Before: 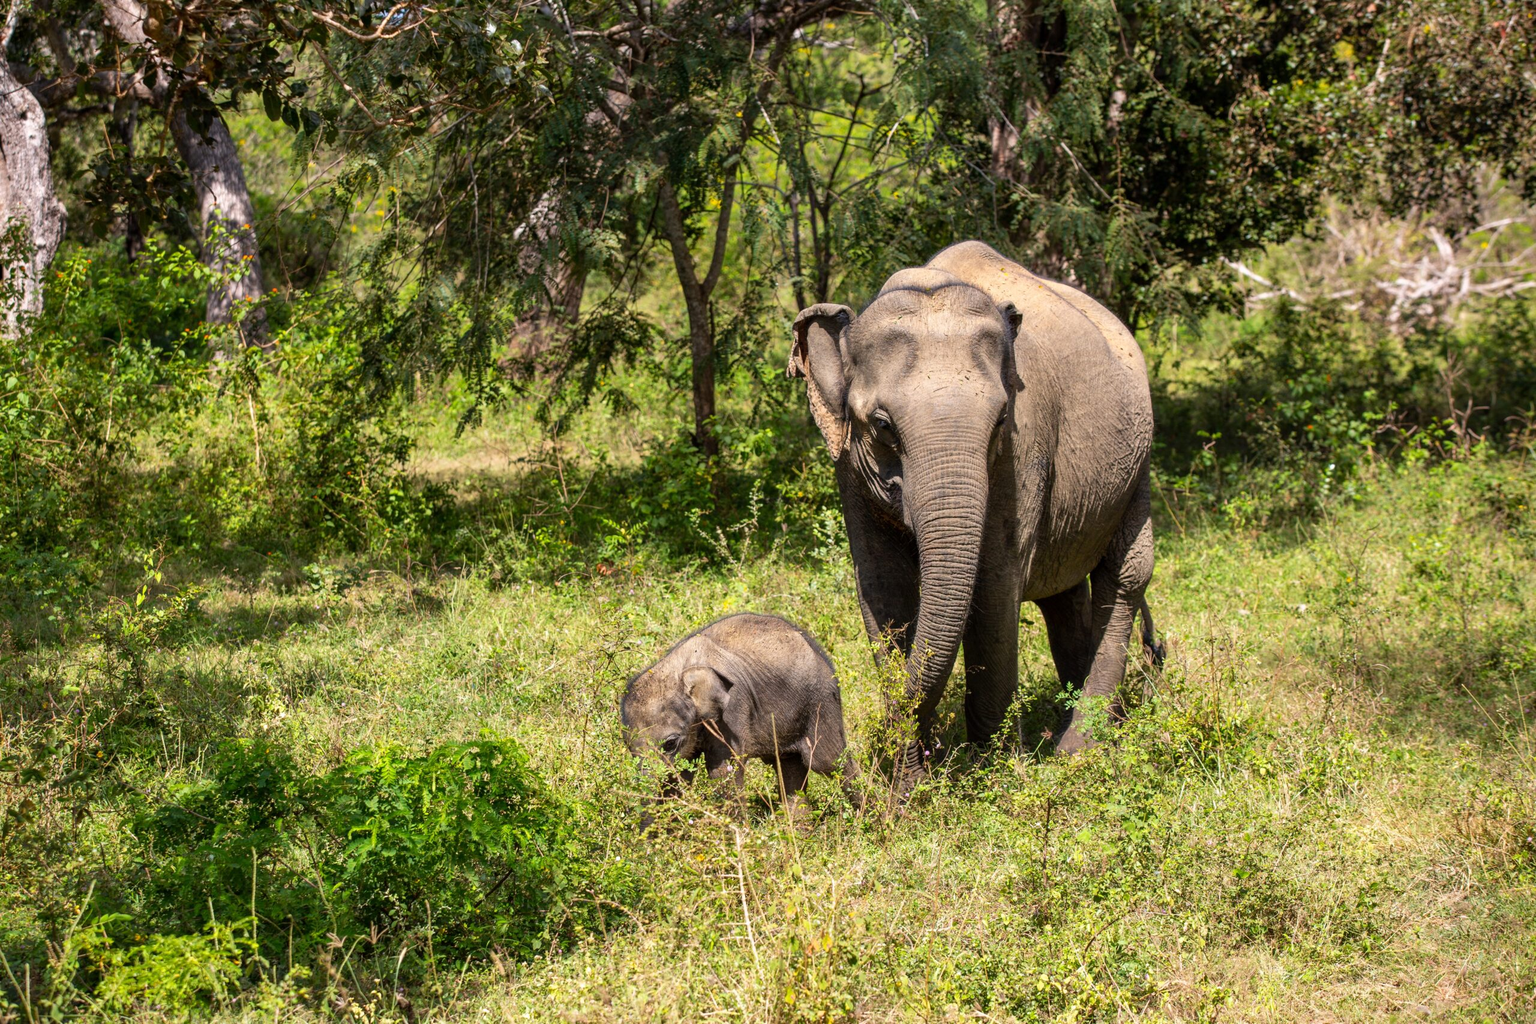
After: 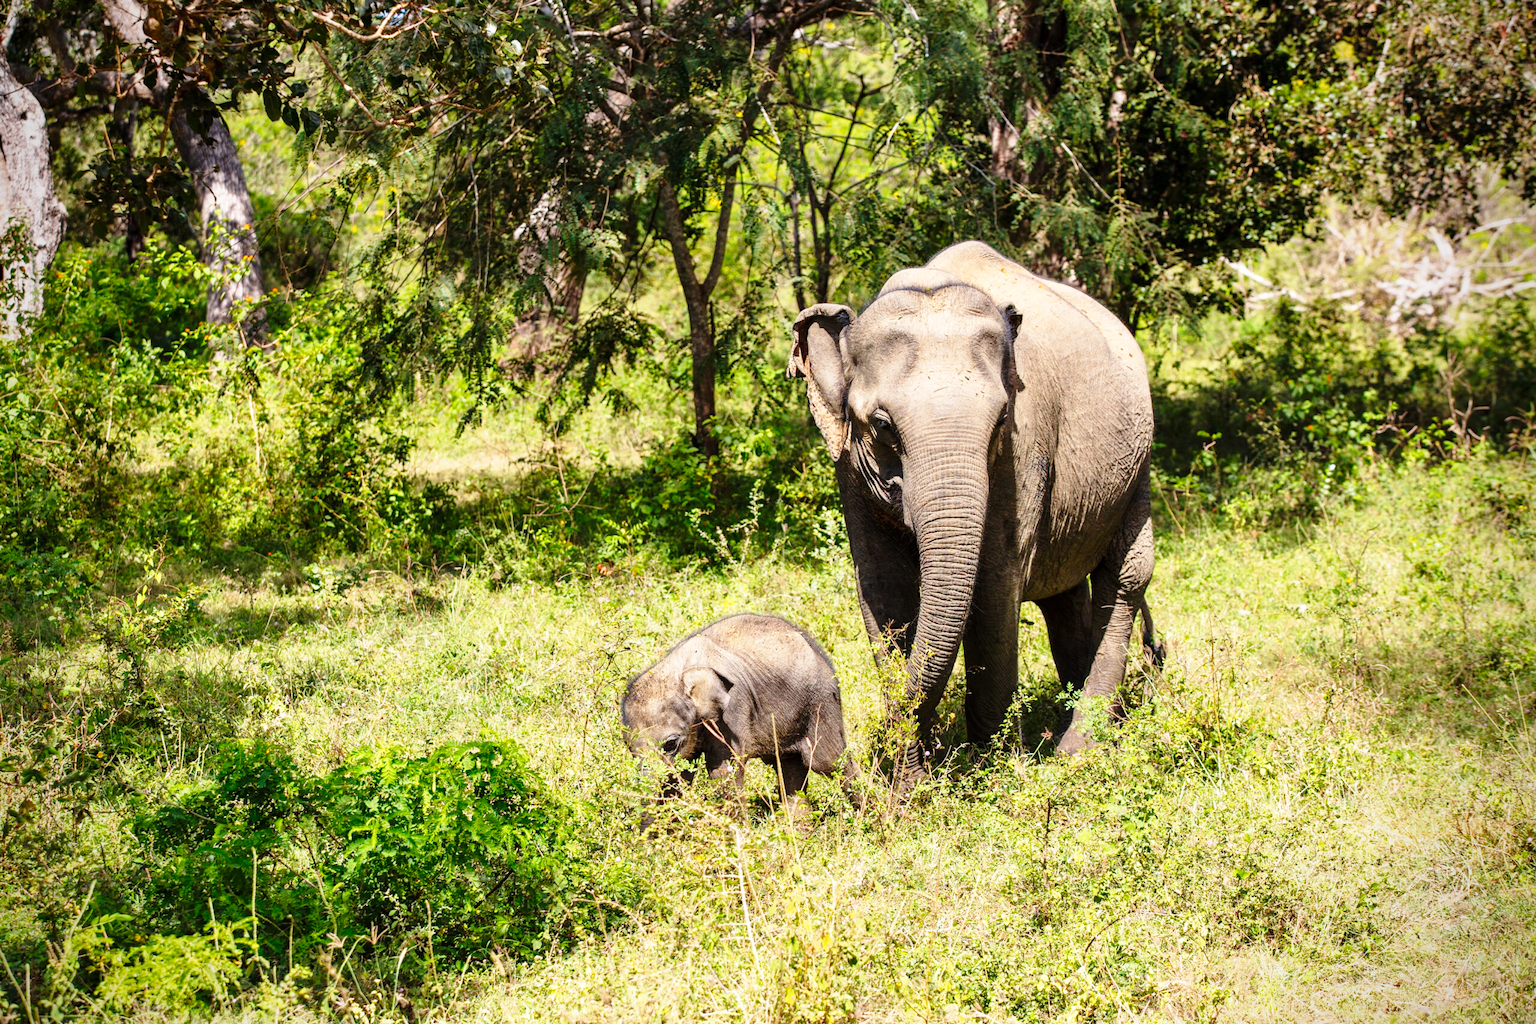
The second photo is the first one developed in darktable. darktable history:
base curve: curves: ch0 [(0, 0) (0.028, 0.03) (0.121, 0.232) (0.46, 0.748) (0.859, 0.968) (1, 1)], preserve colors none
vignetting: saturation 0, unbound false
